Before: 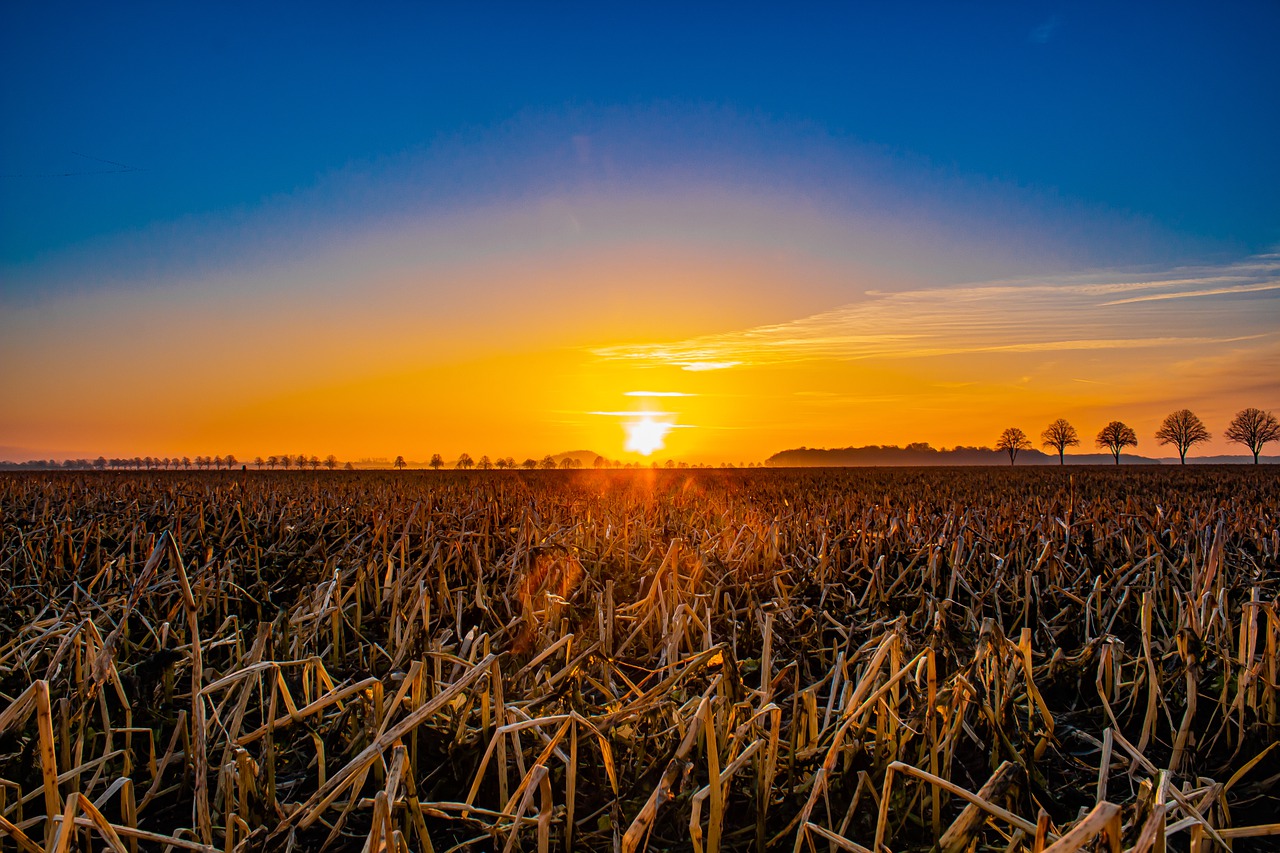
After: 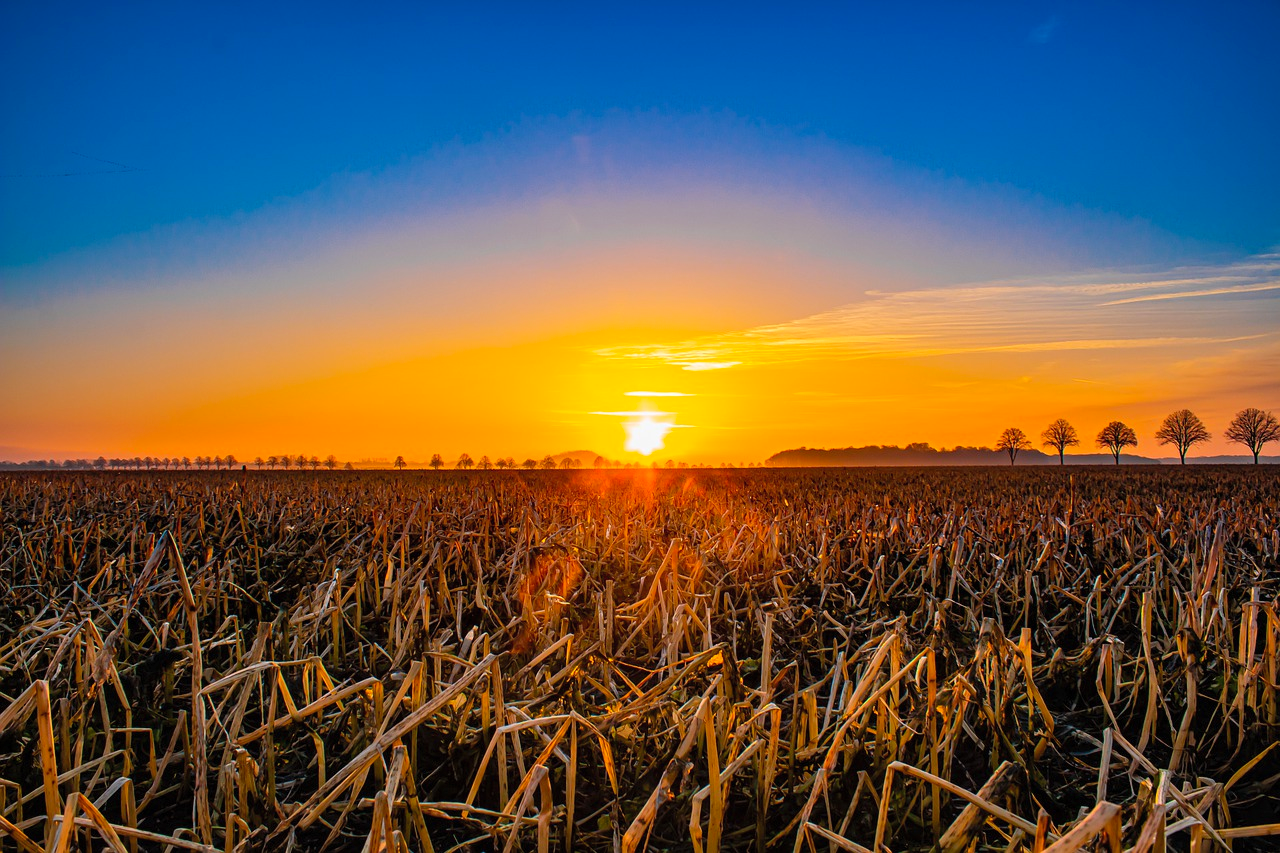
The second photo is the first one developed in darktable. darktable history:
contrast brightness saturation: contrast 0.07, brightness 0.085, saturation 0.177
